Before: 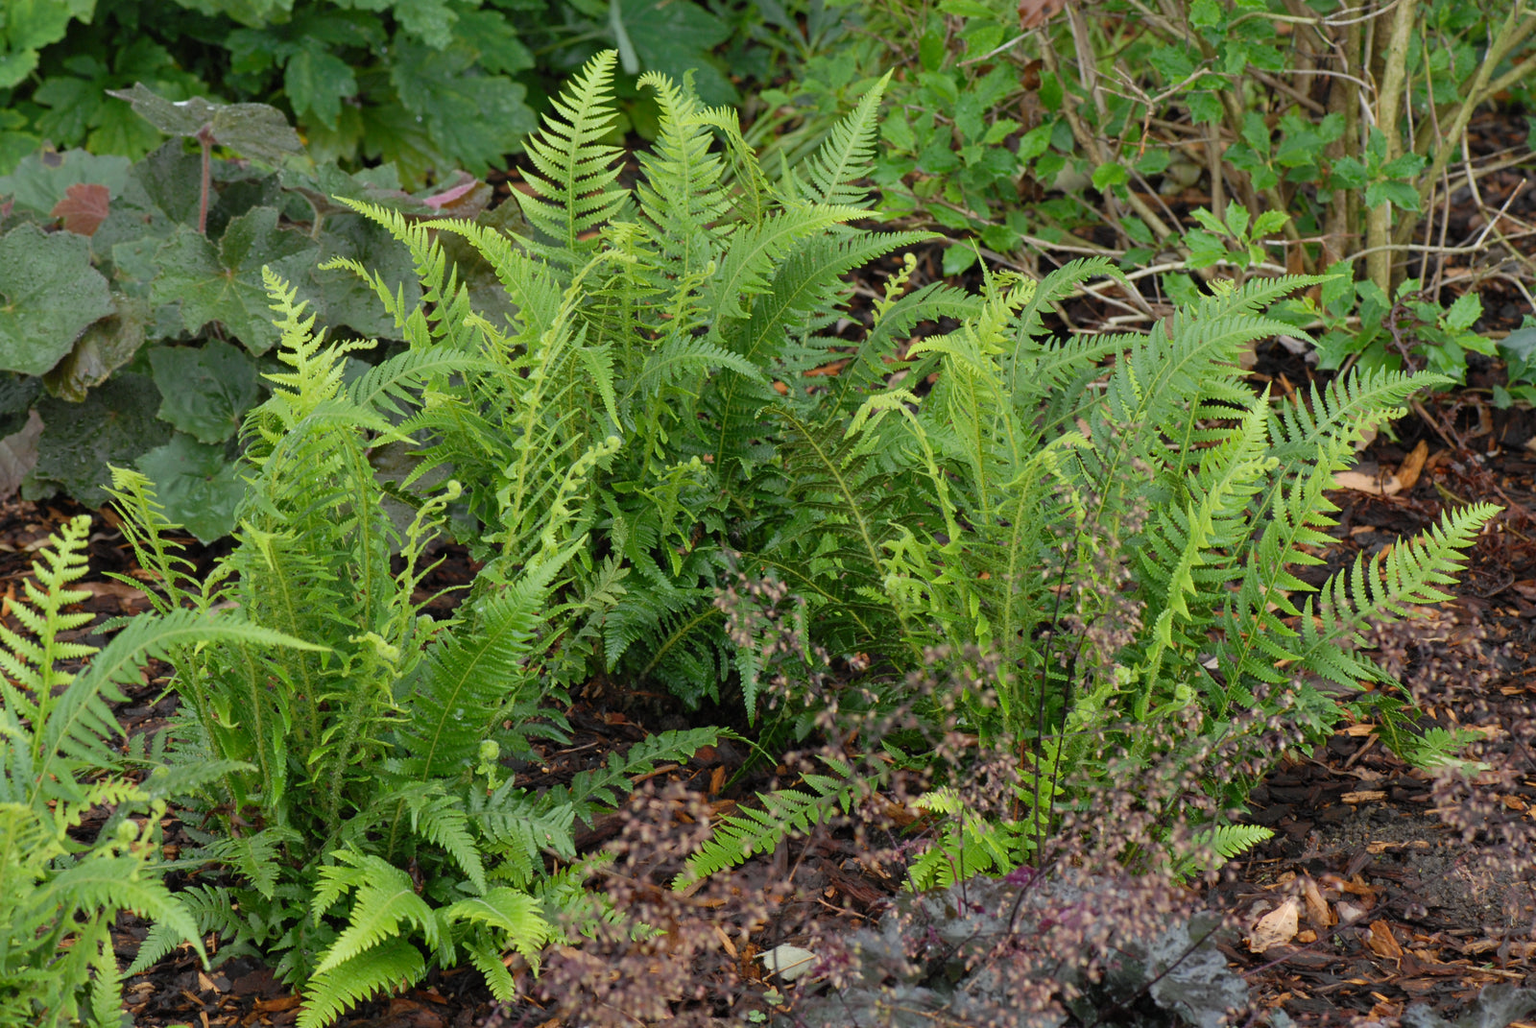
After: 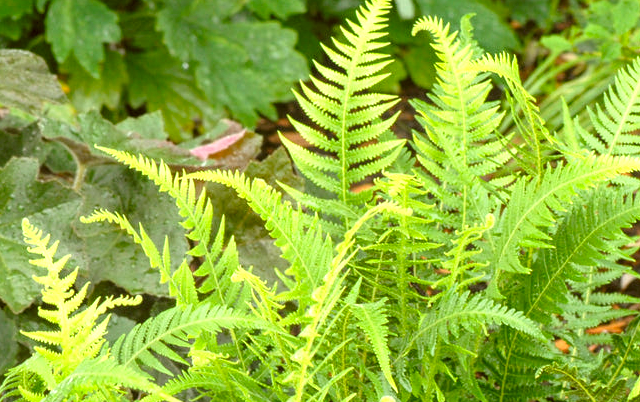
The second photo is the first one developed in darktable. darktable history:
color correction: highlights a* -1.39, highlights b* 10.65, shadows a* 0.842, shadows b* 19.64
local contrast: detail 114%
exposure: black level correction 0, exposure 1.2 EV, compensate highlight preservation false
crop: left 15.737%, top 5.453%, right 44.253%, bottom 56.996%
